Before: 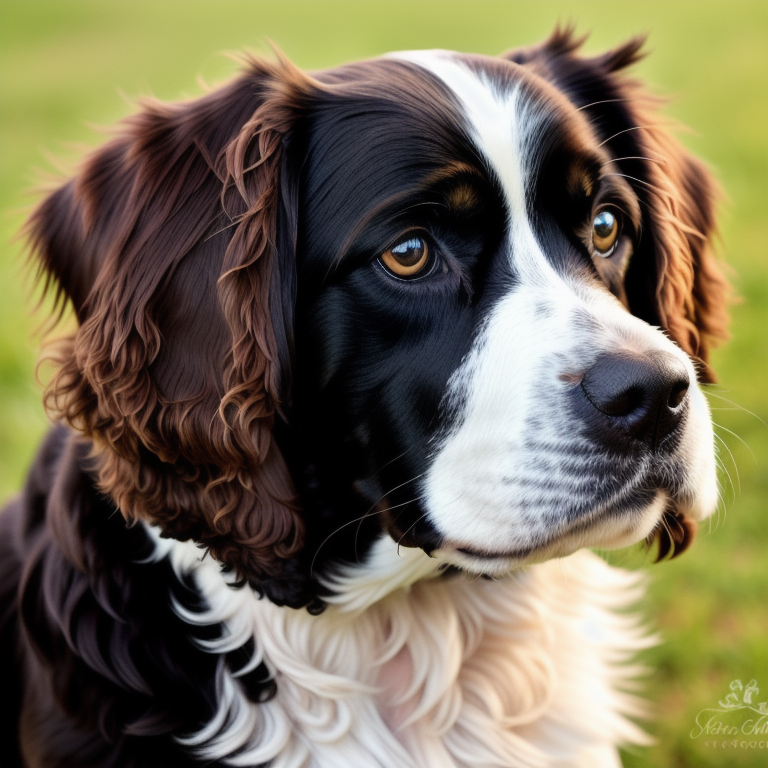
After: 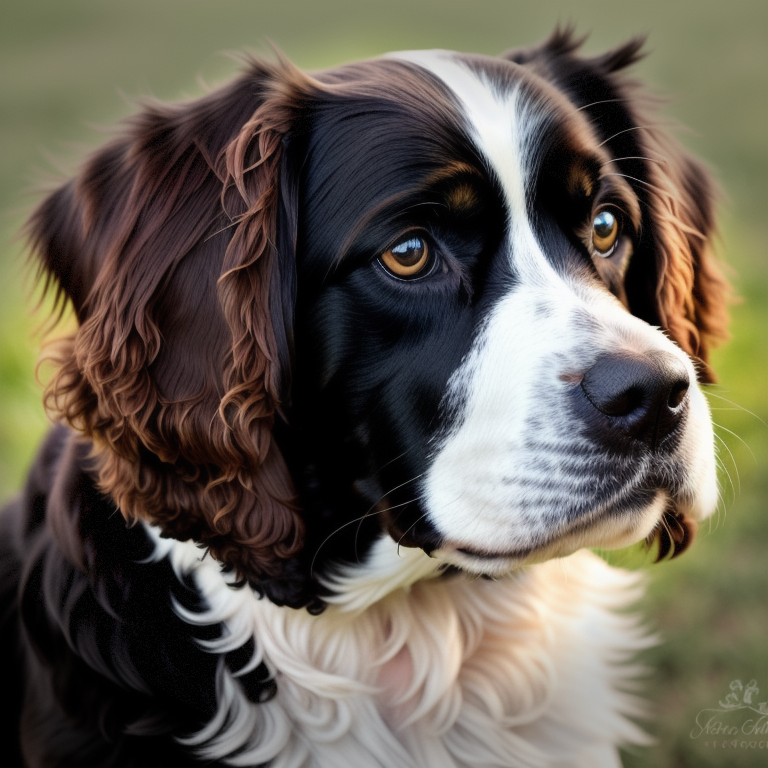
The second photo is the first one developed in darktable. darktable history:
vignetting: fall-off start 90.4%, fall-off radius 38.18%, width/height ratio 1.226, shape 1.29, dithering 8-bit output, unbound false
